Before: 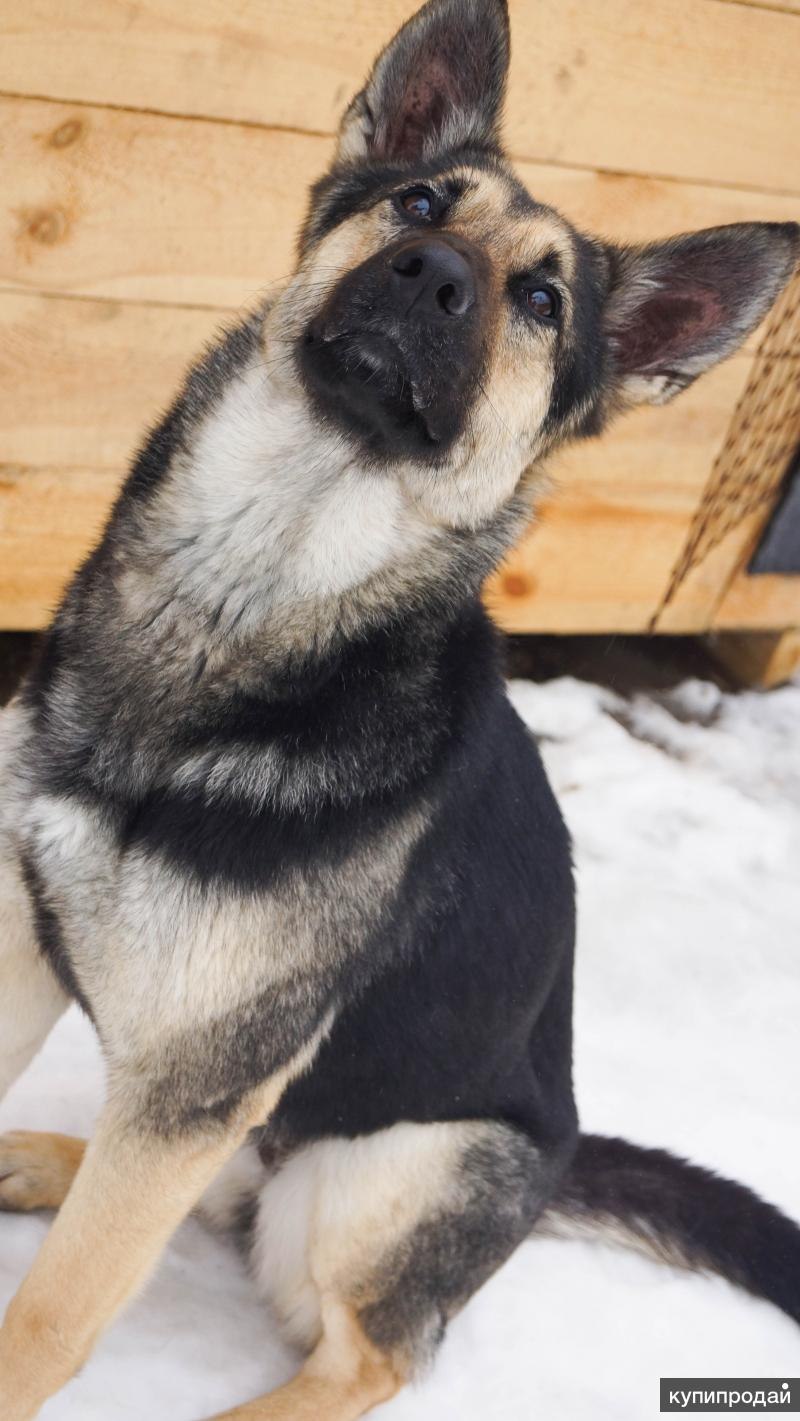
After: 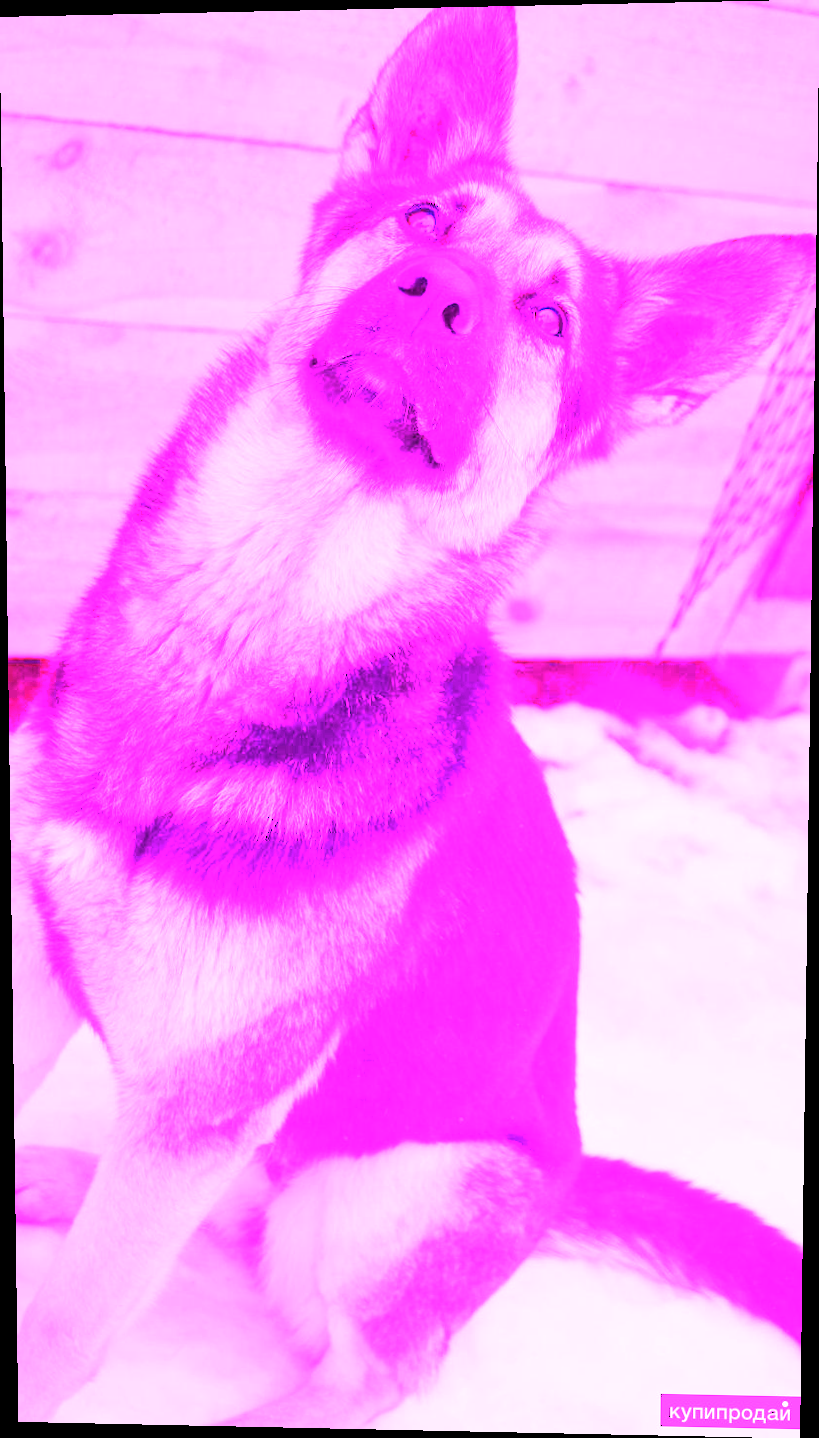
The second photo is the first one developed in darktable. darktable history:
white balance: red 8, blue 8
rotate and perspective: lens shift (vertical) 0.048, lens shift (horizontal) -0.024, automatic cropping off
